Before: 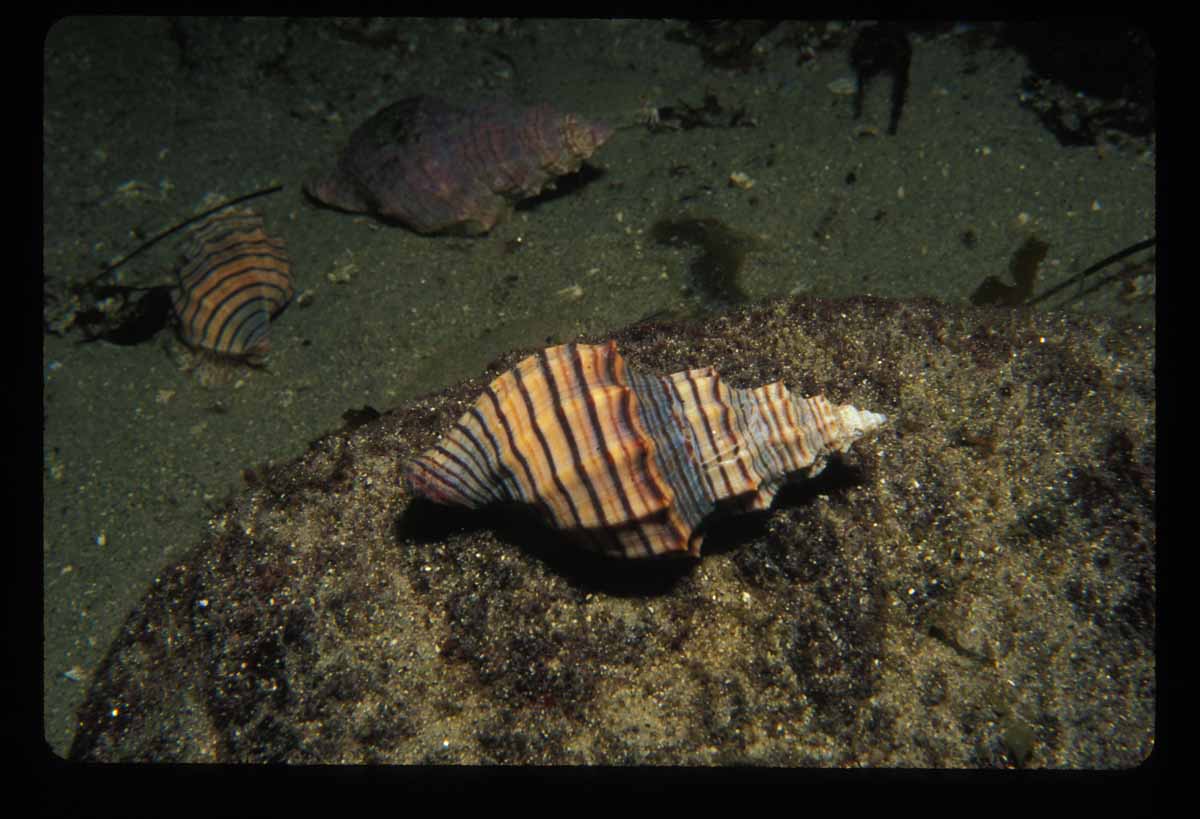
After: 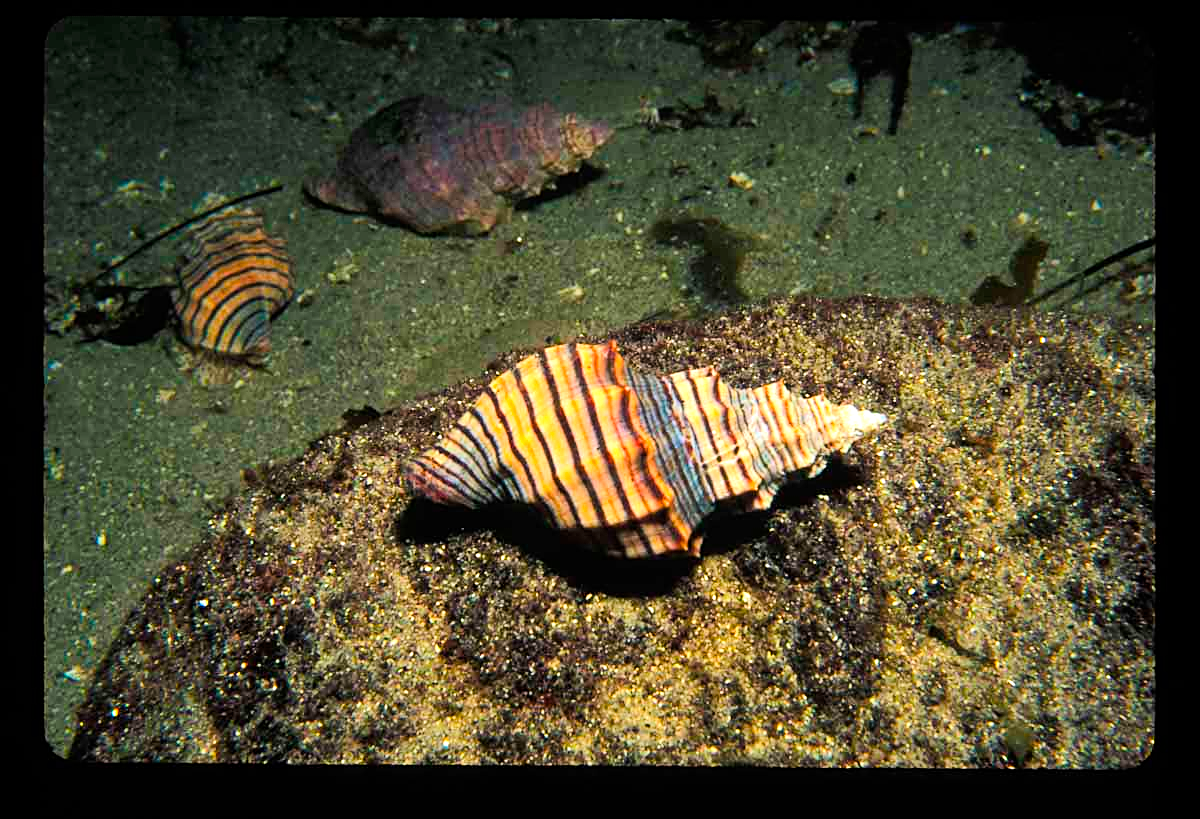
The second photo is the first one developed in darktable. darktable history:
sharpen: on, module defaults
color balance rgb: perceptual saturation grading › global saturation 19.338%
exposure: exposure 1.162 EV, compensate highlight preservation false
tone curve: curves: ch0 [(0, 0) (0.071, 0.047) (0.266, 0.26) (0.491, 0.552) (0.753, 0.818) (1, 0.983)]; ch1 [(0, 0) (0.346, 0.307) (0.408, 0.369) (0.463, 0.443) (0.482, 0.493) (0.502, 0.5) (0.517, 0.518) (0.546, 0.576) (0.588, 0.643) (0.651, 0.709) (1, 1)]; ch2 [(0, 0) (0.346, 0.34) (0.434, 0.46) (0.485, 0.494) (0.5, 0.494) (0.517, 0.503) (0.535, 0.545) (0.583, 0.634) (0.625, 0.686) (1, 1)], color space Lab, linked channels, preserve colors none
